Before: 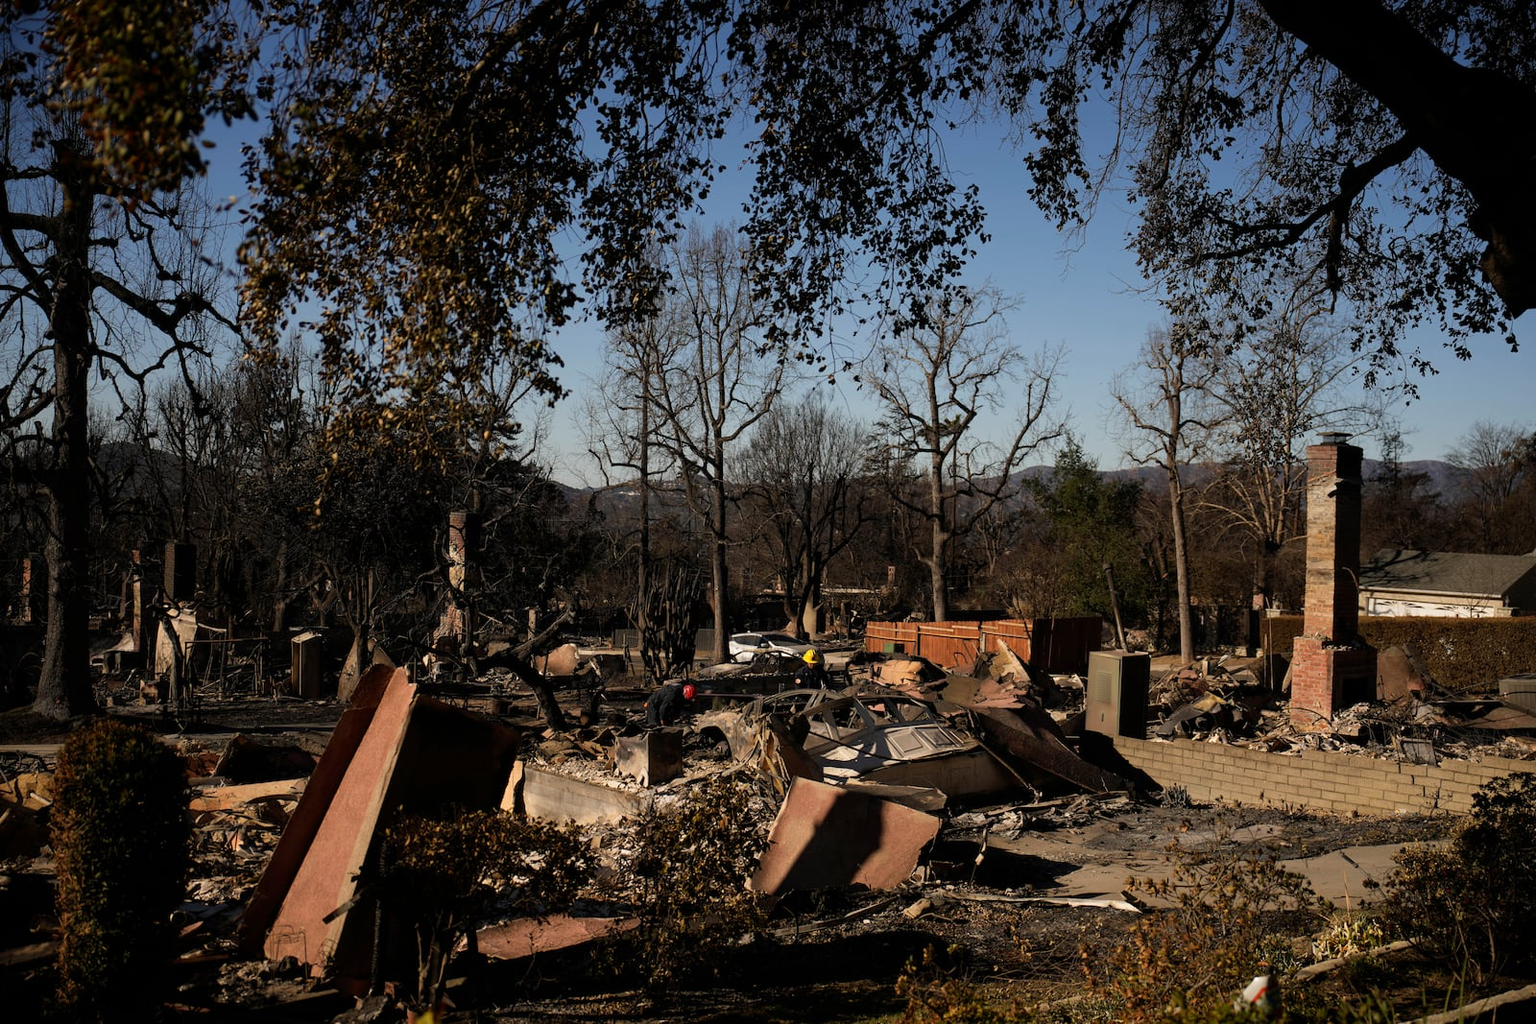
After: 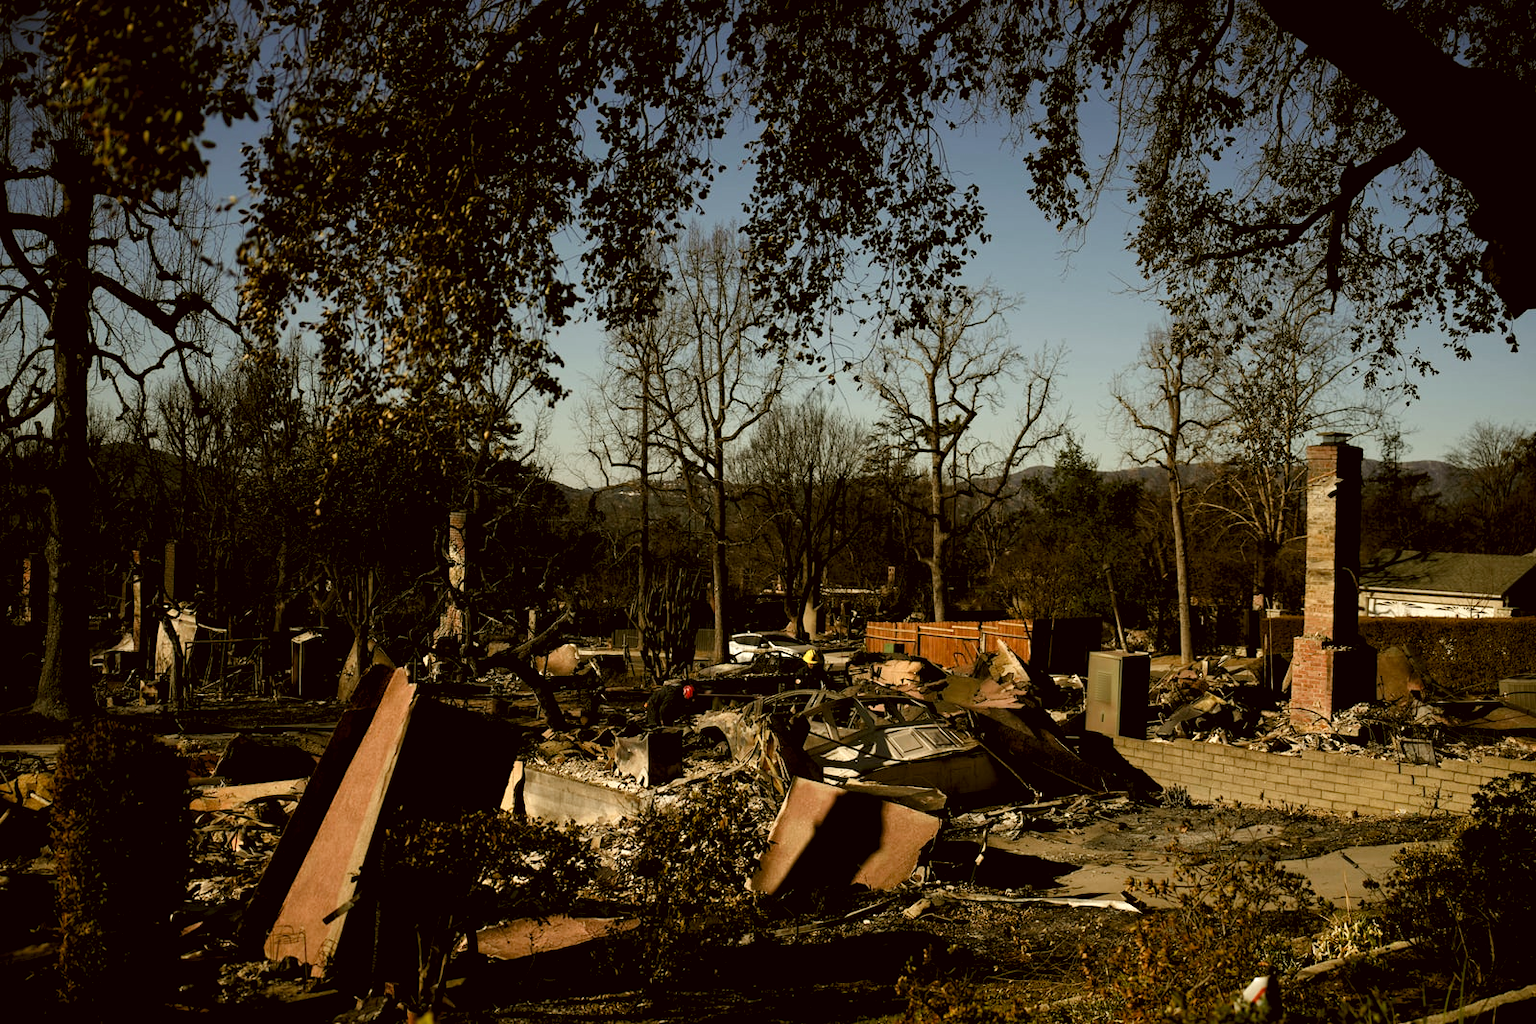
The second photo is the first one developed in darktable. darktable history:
levels: levels [0.062, 0.494, 0.925]
color correction: highlights a* -1.41, highlights b* 10.13, shadows a* 0.649, shadows b* 18.95
color balance rgb: perceptual saturation grading › global saturation -0.049%, perceptual saturation grading › highlights -24.742%, perceptual saturation grading › shadows 29.279%
